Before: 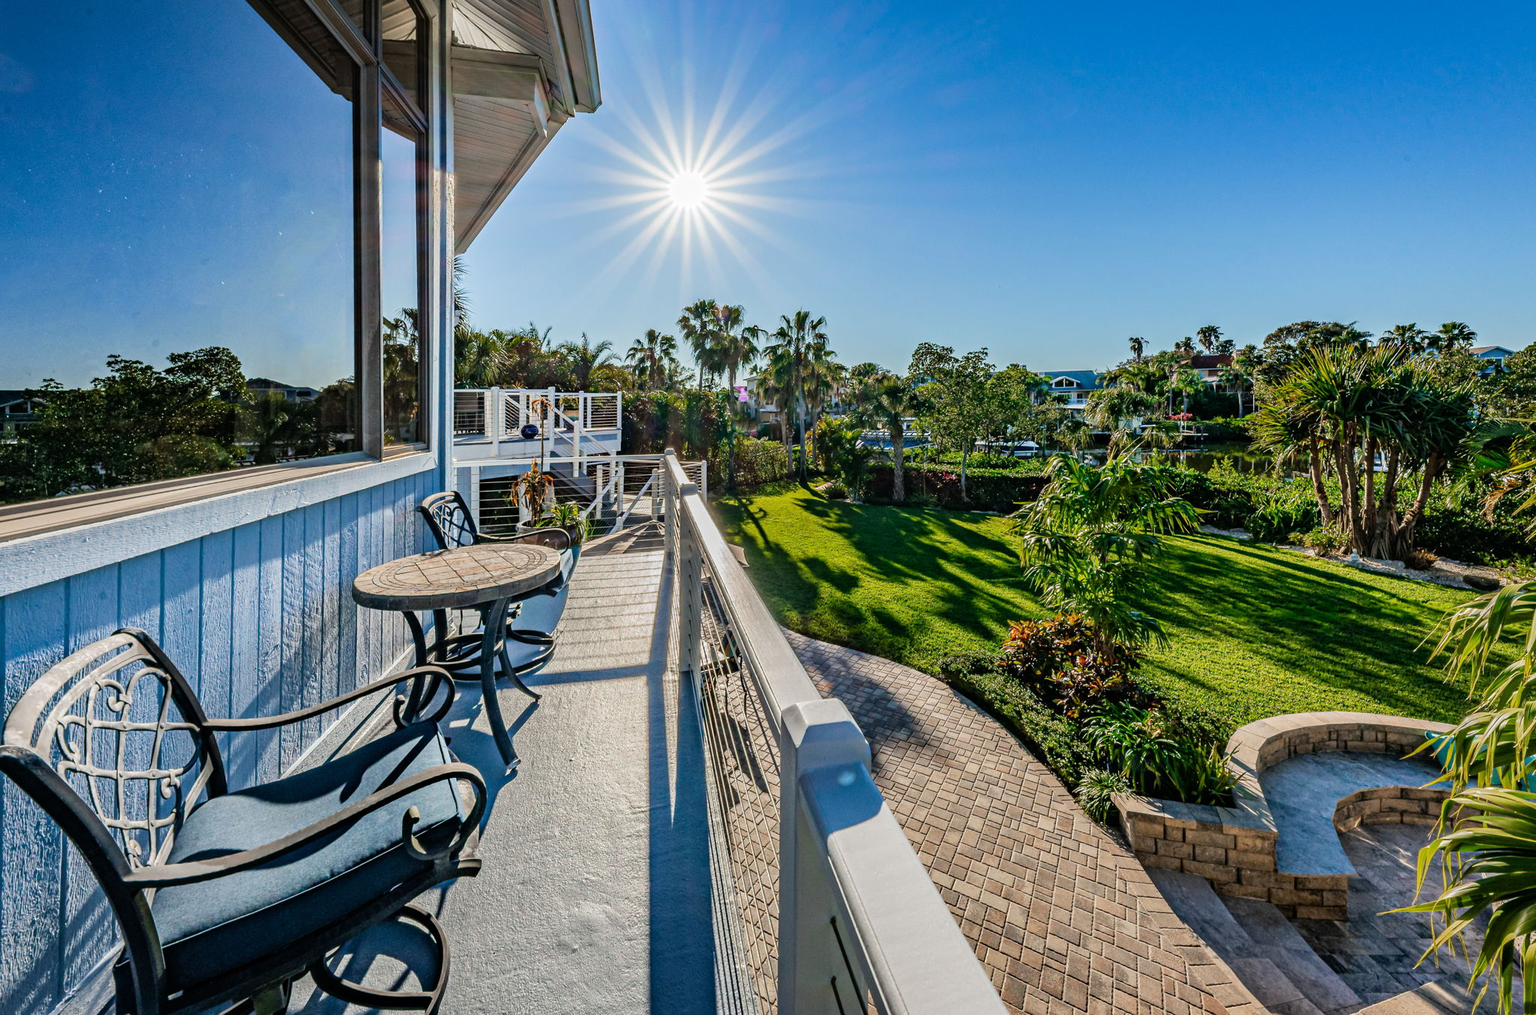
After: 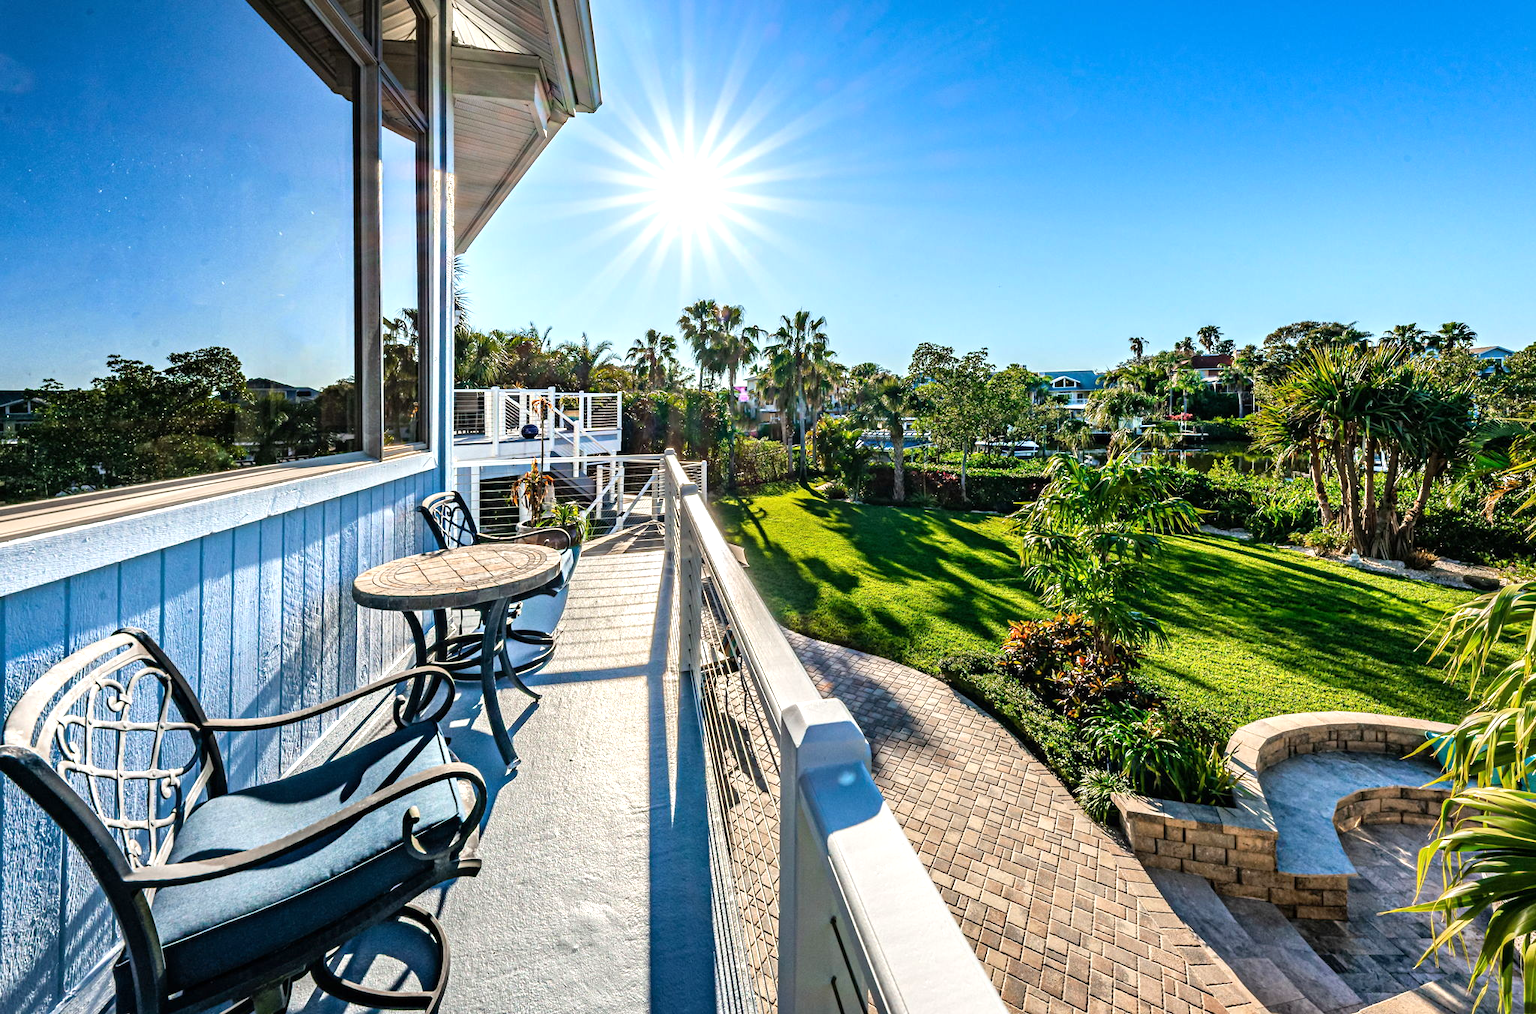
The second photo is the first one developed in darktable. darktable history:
tone equalizer: -8 EV -0.751 EV, -7 EV -0.678 EV, -6 EV -0.6 EV, -5 EV -0.369 EV, -3 EV 0.379 EV, -2 EV 0.6 EV, -1 EV 0.678 EV, +0 EV 0.737 EV, smoothing diameter 24.87%, edges refinement/feathering 11.04, preserve details guided filter
